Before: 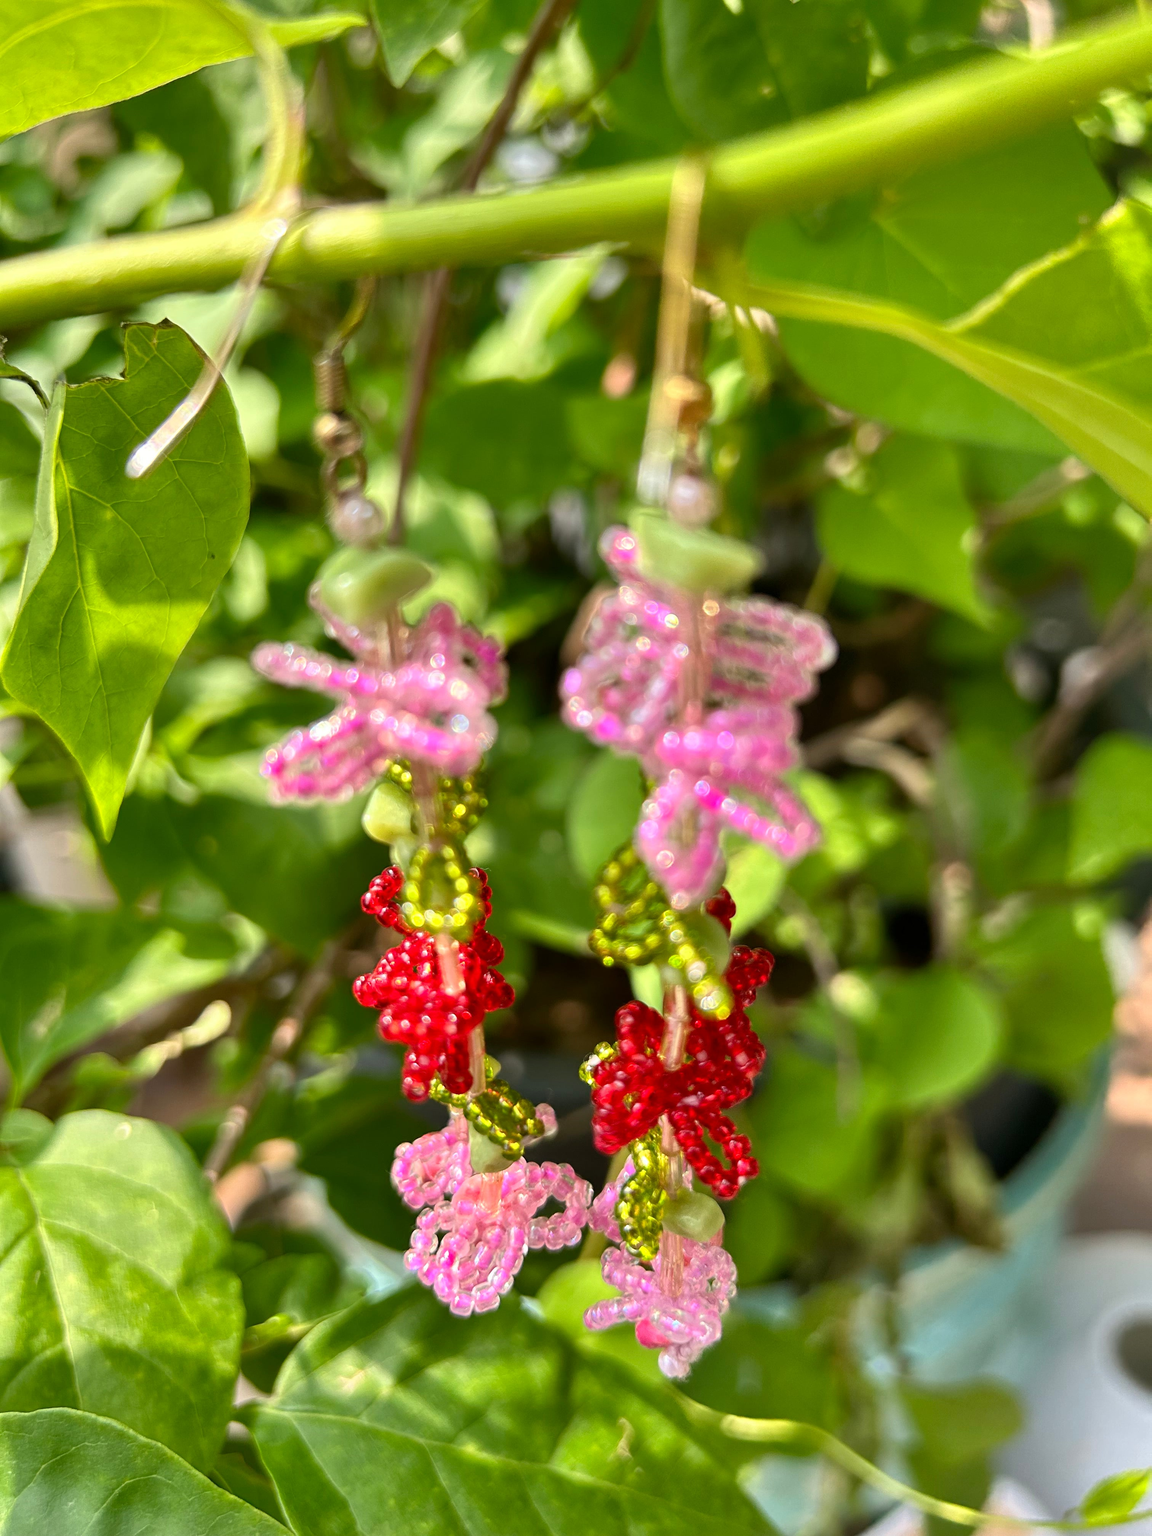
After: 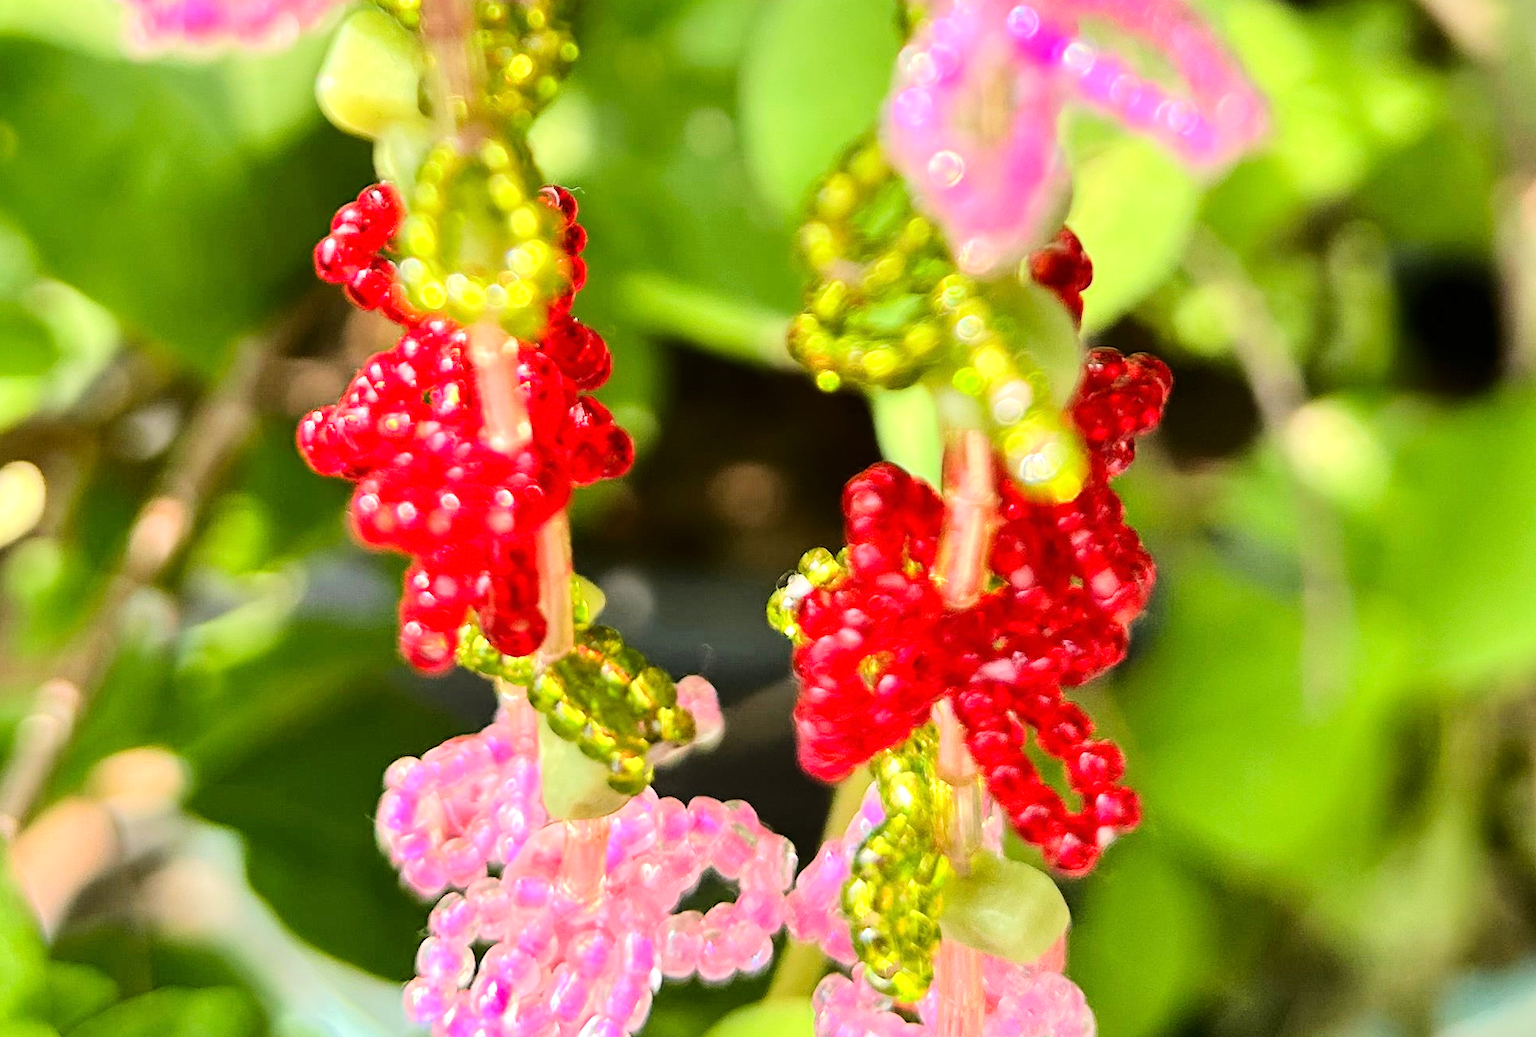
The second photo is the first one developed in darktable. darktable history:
crop: left 18.203%, top 50.65%, right 17.569%, bottom 16.791%
tone equalizer: -7 EV 0.154 EV, -6 EV 0.579 EV, -5 EV 1.19 EV, -4 EV 1.31 EV, -3 EV 1.15 EV, -2 EV 0.6 EV, -1 EV 0.151 EV, edges refinement/feathering 500, mask exposure compensation -1.57 EV, preserve details no
